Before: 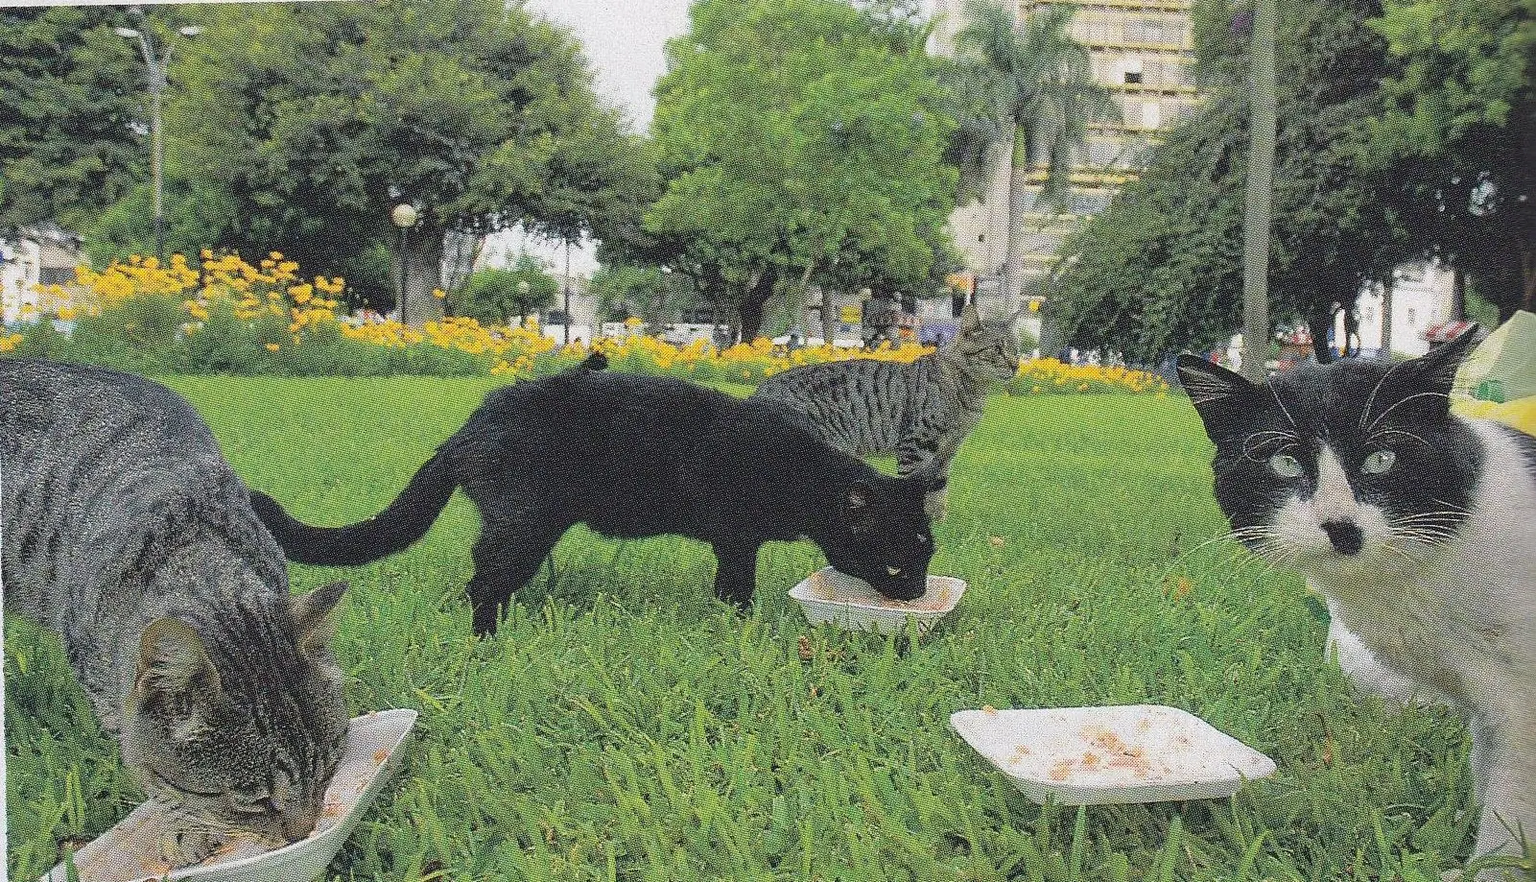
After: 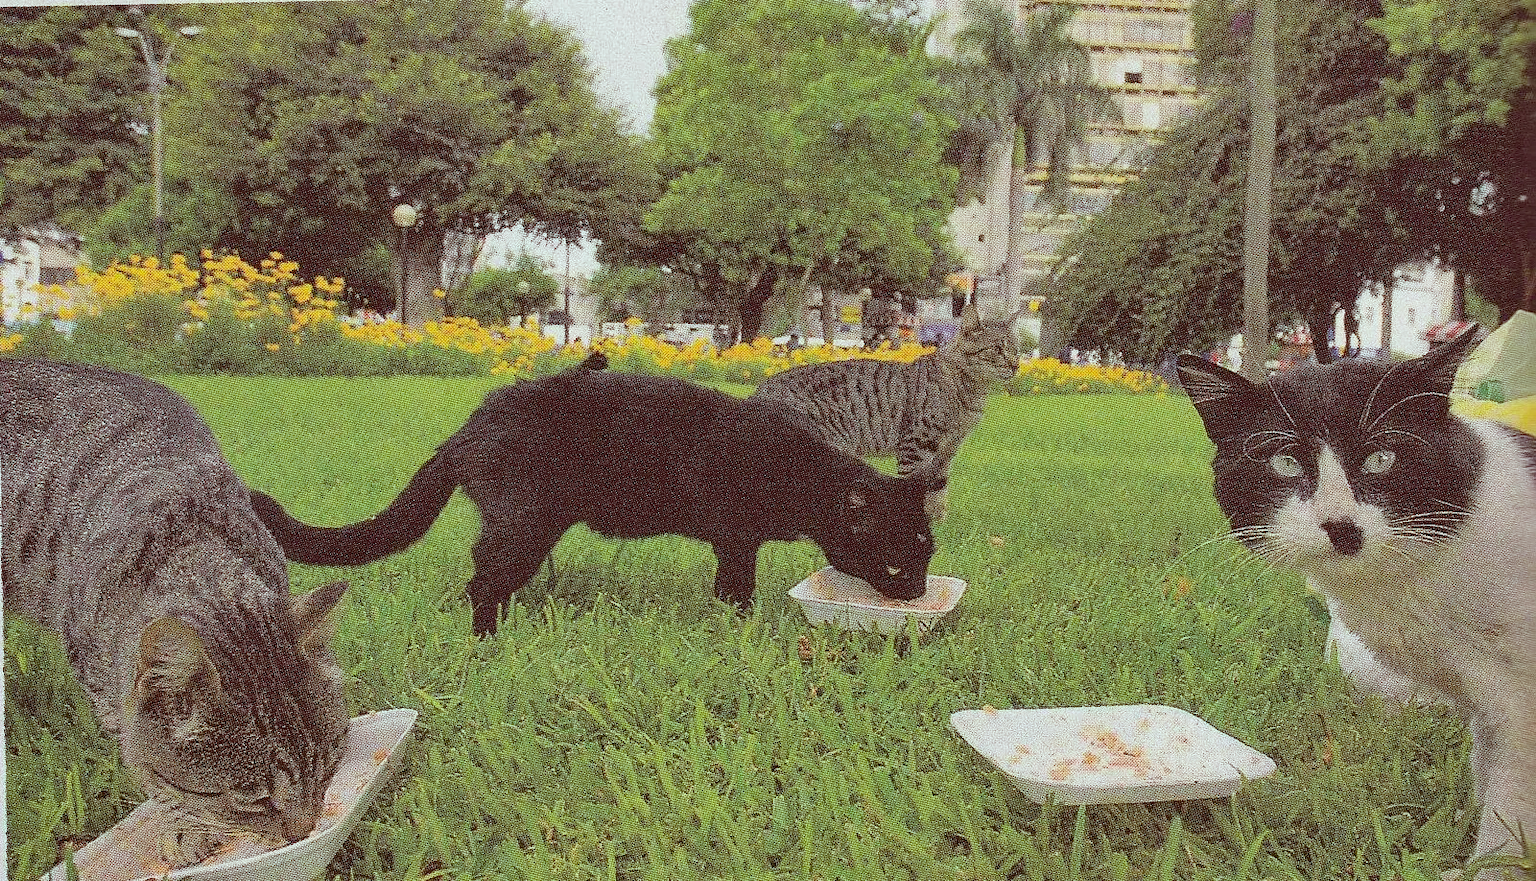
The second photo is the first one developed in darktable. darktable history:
shadows and highlights: shadows 43.64, white point adjustment -1.64, soften with gaussian
color correction: highlights a* -7.18, highlights b* -0.2, shadows a* 20.23, shadows b* 12.26
